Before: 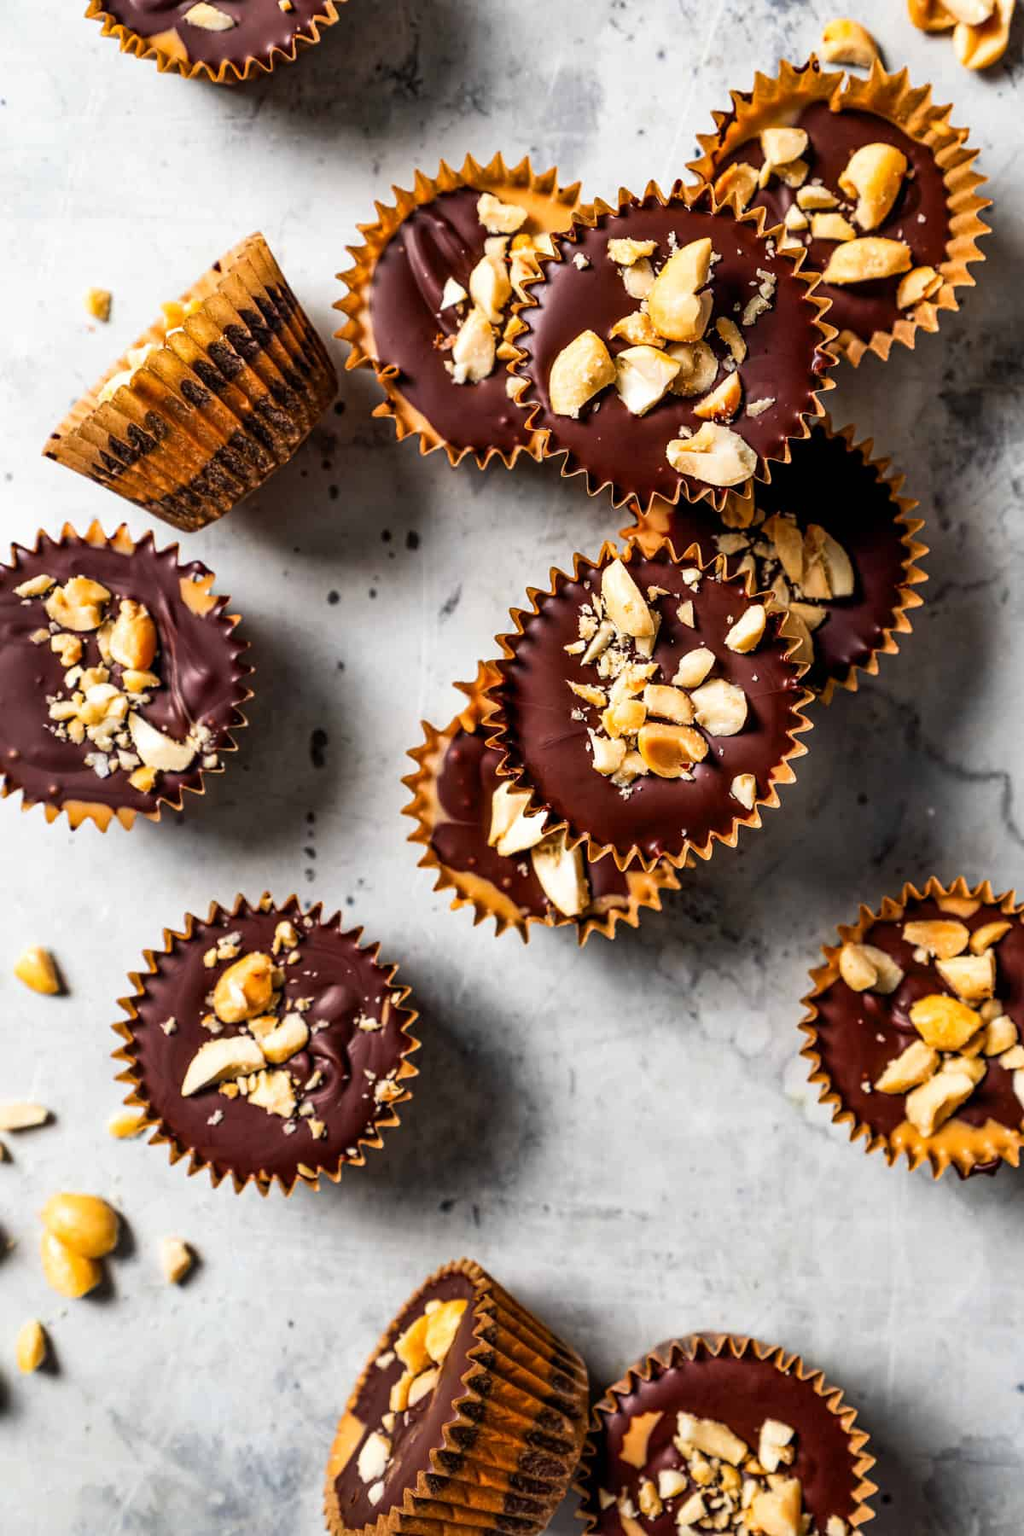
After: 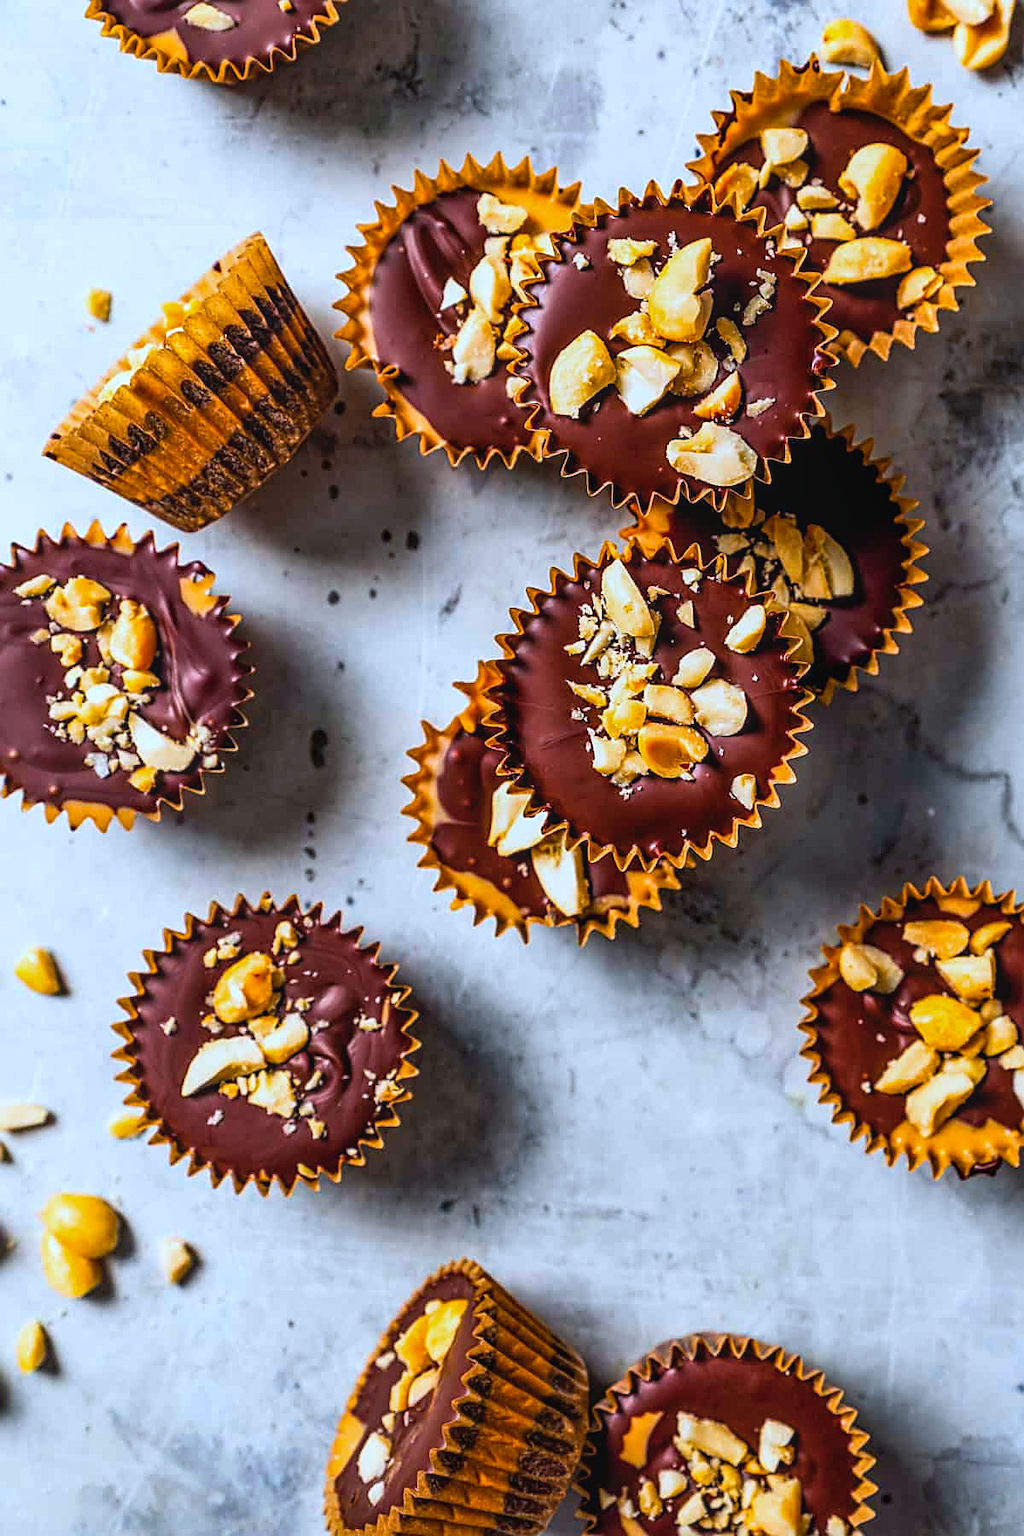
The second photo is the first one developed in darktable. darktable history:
color balance rgb: linear chroma grading › global chroma 8.431%, perceptual saturation grading › global saturation 0.26%, global vibrance 41.674%
color calibration: x 0.37, y 0.382, temperature 4311.26 K
local contrast: detail 109%
sharpen: on, module defaults
